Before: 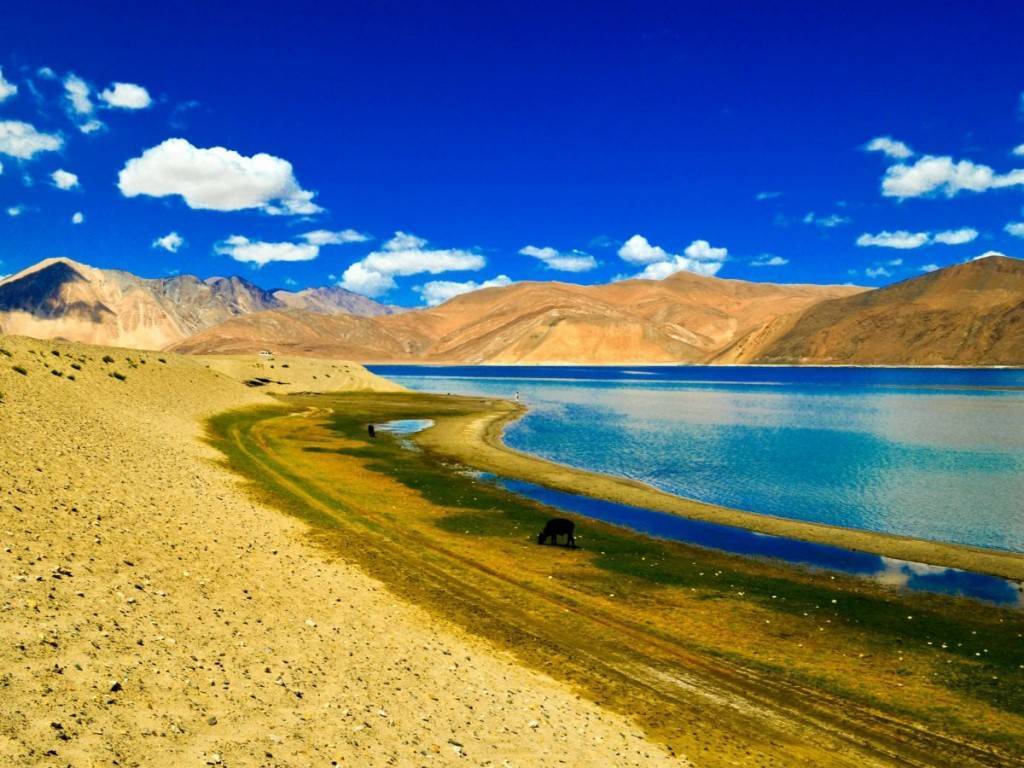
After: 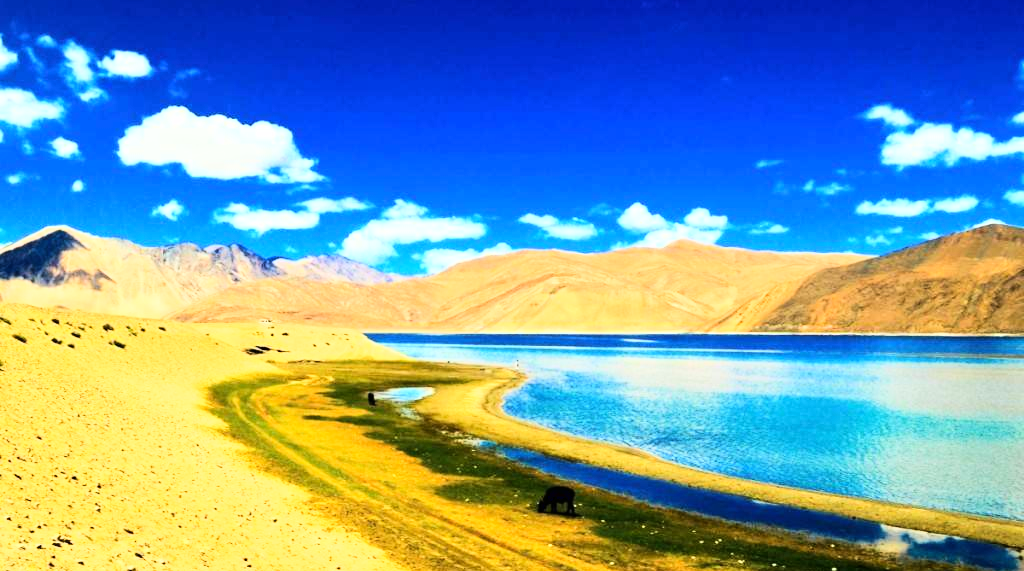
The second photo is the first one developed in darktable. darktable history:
base curve: curves: ch0 [(0, 0) (0.007, 0.004) (0.027, 0.03) (0.046, 0.07) (0.207, 0.54) (0.442, 0.872) (0.673, 0.972) (1, 1)]
crop: top 4.225%, bottom 21.412%
